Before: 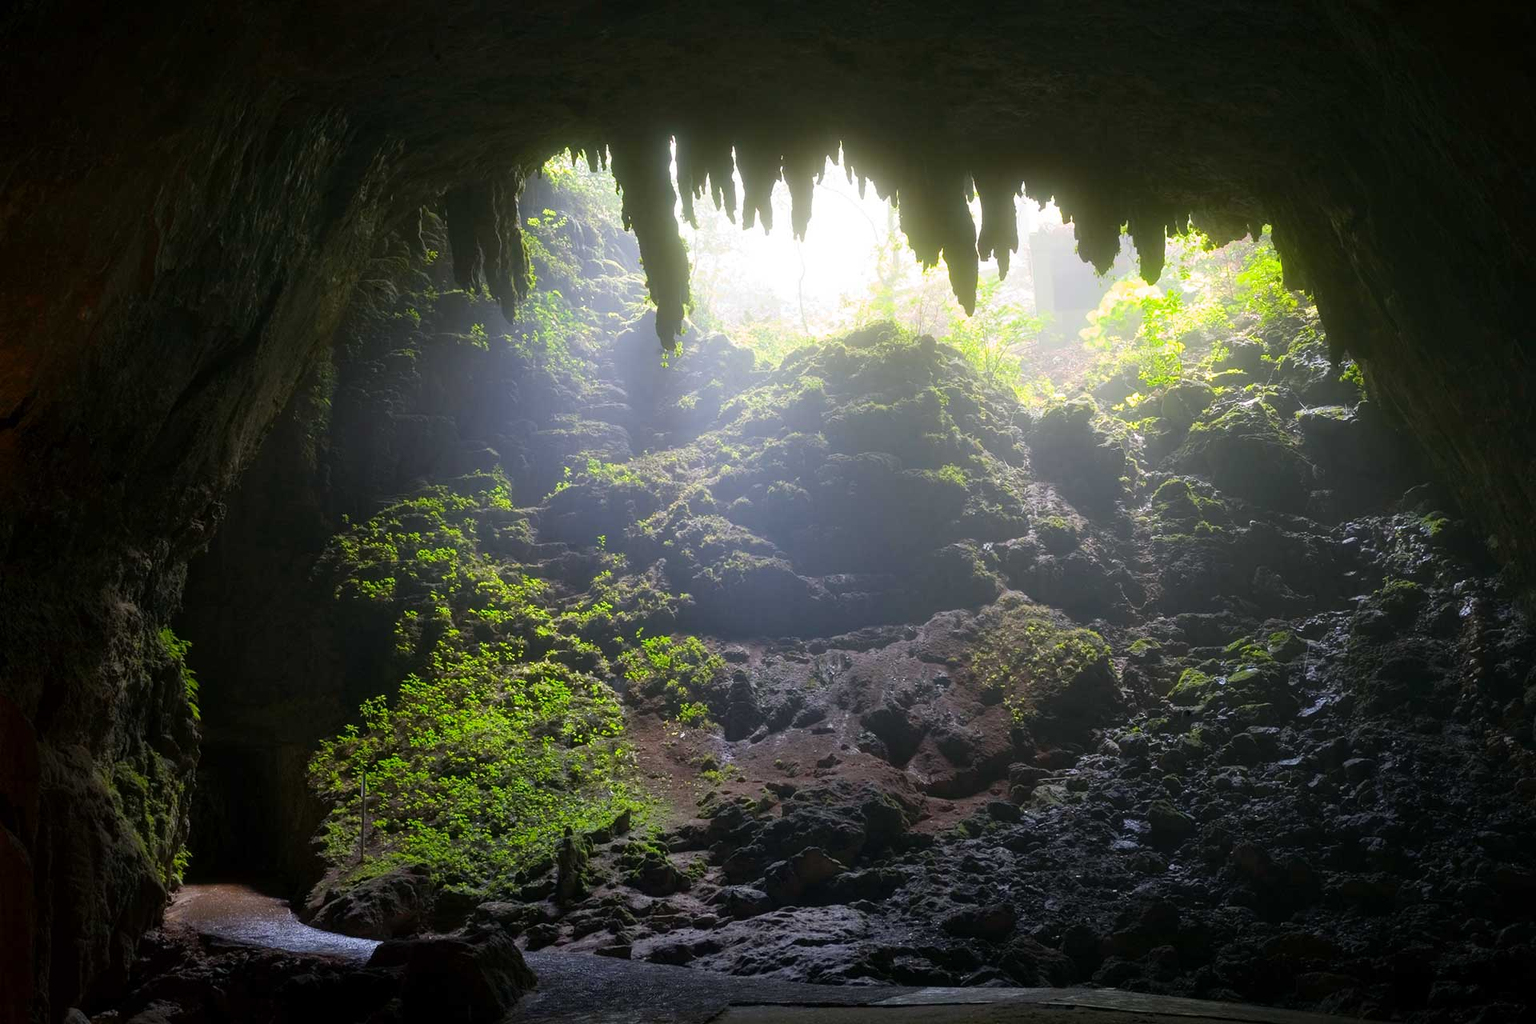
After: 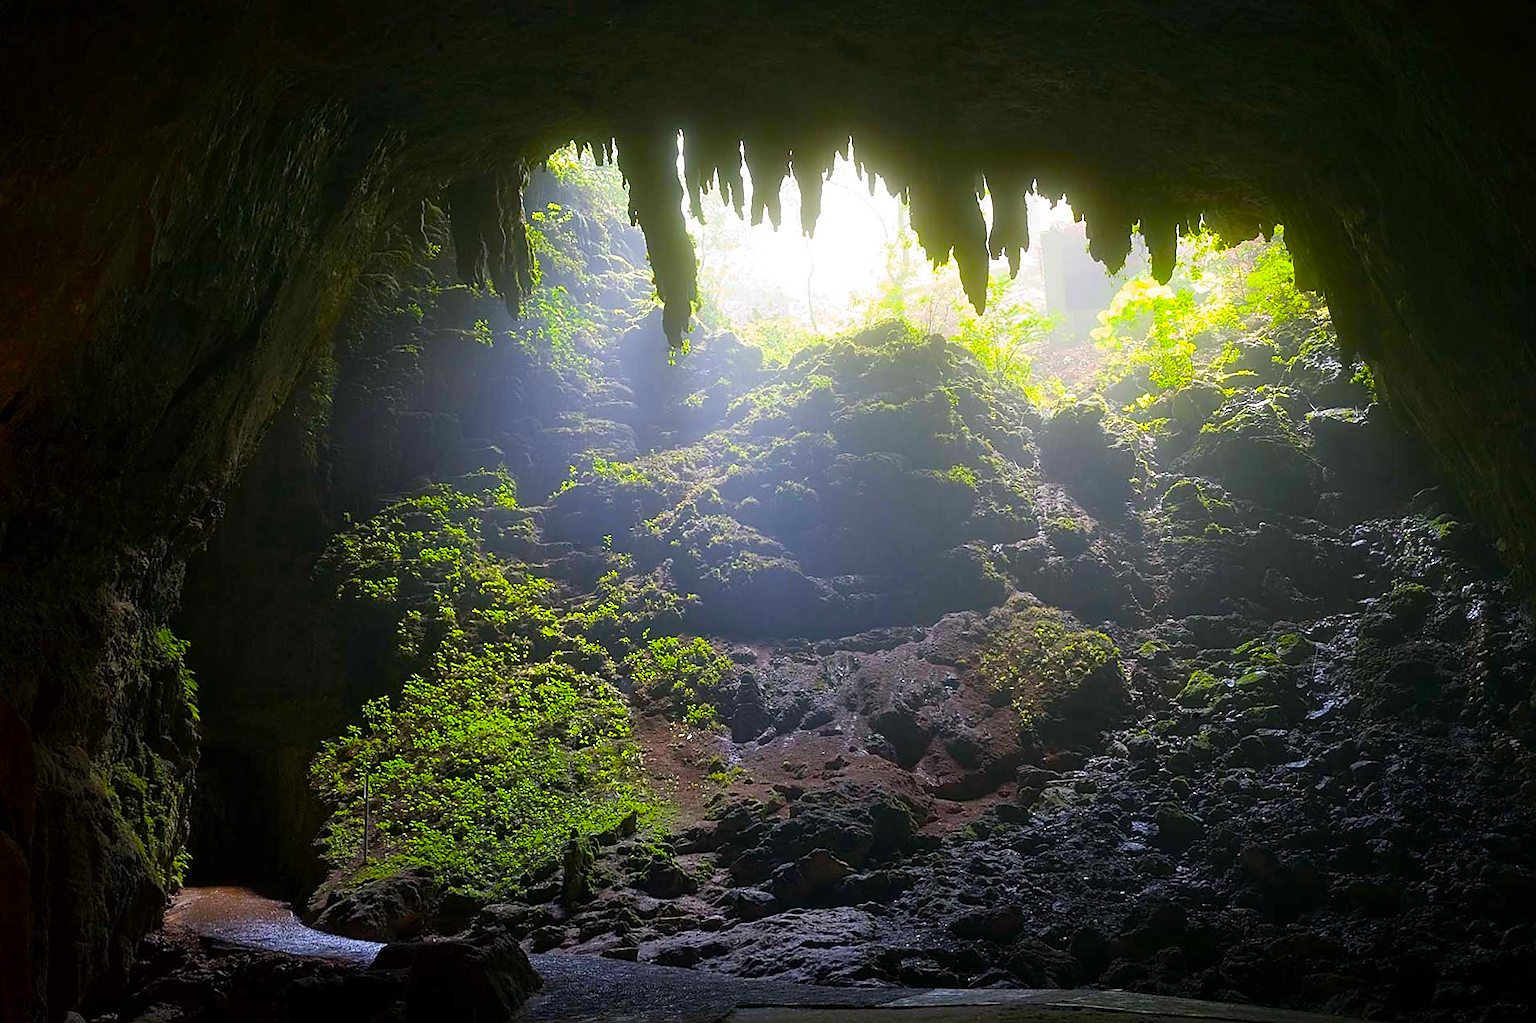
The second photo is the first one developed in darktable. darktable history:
sharpen: radius 1.4, amount 1.25, threshold 0.7
rotate and perspective: rotation 0.174°, lens shift (vertical) 0.013, lens shift (horizontal) 0.019, shear 0.001, automatic cropping original format, crop left 0.007, crop right 0.991, crop top 0.016, crop bottom 0.997
color balance rgb: linear chroma grading › global chroma 15%, perceptual saturation grading › global saturation 30%
